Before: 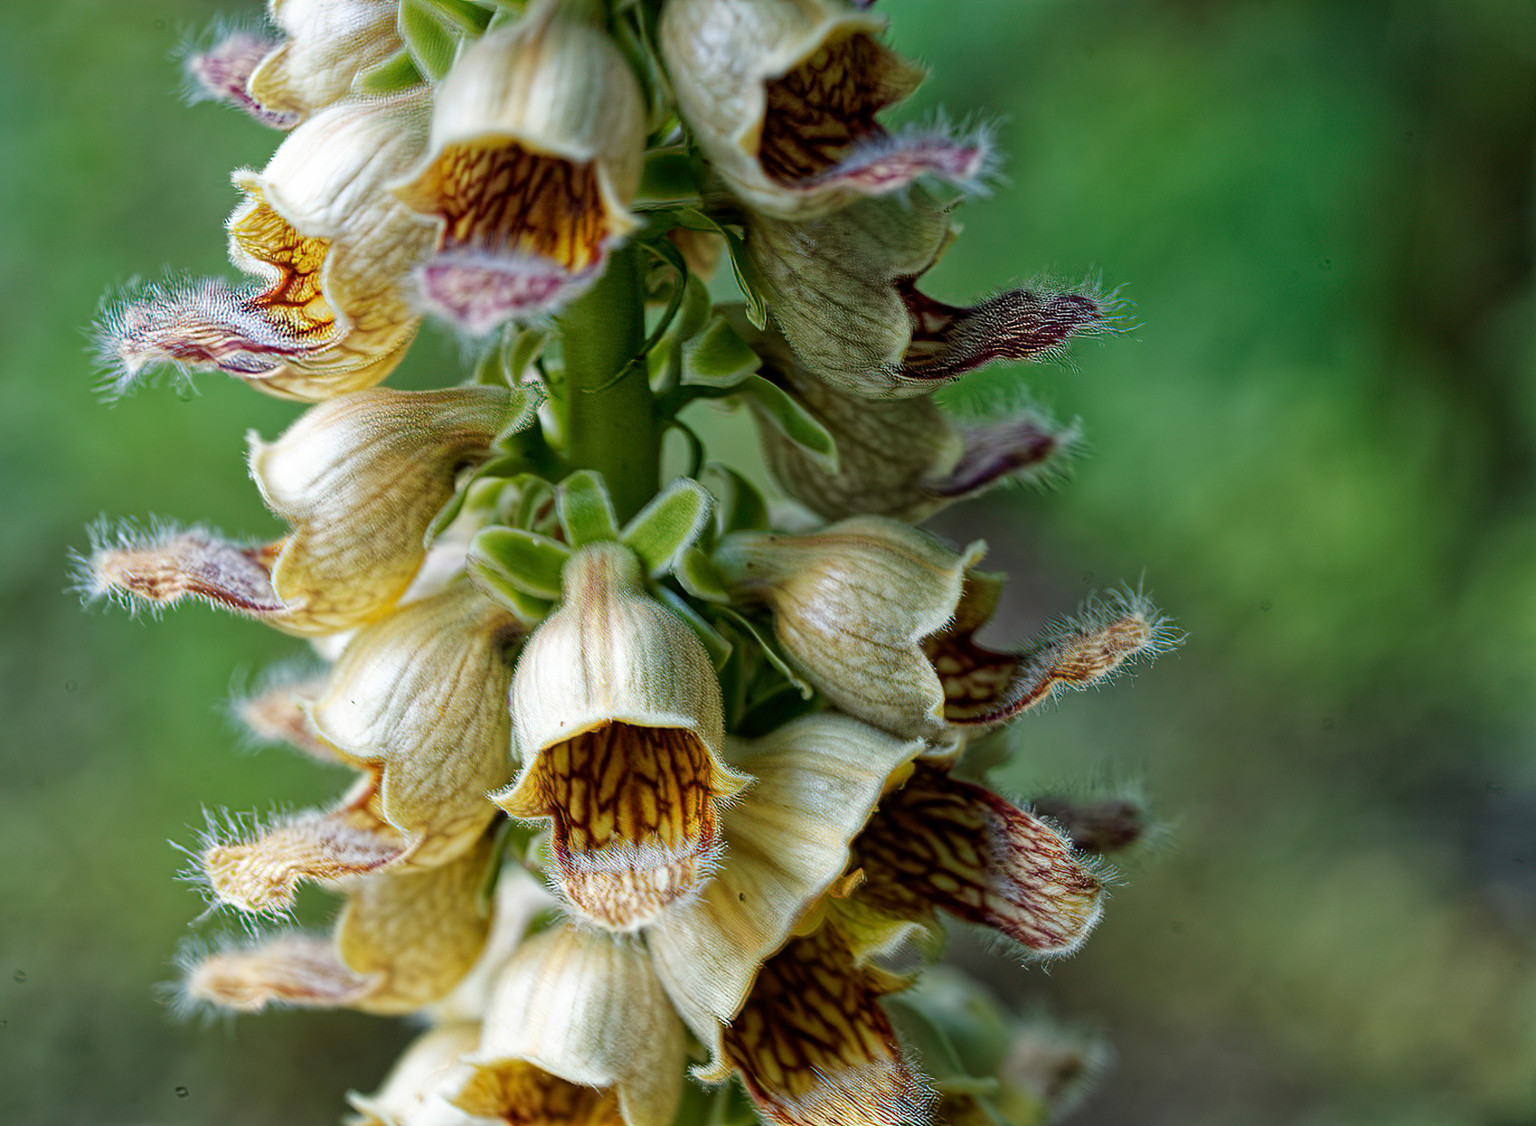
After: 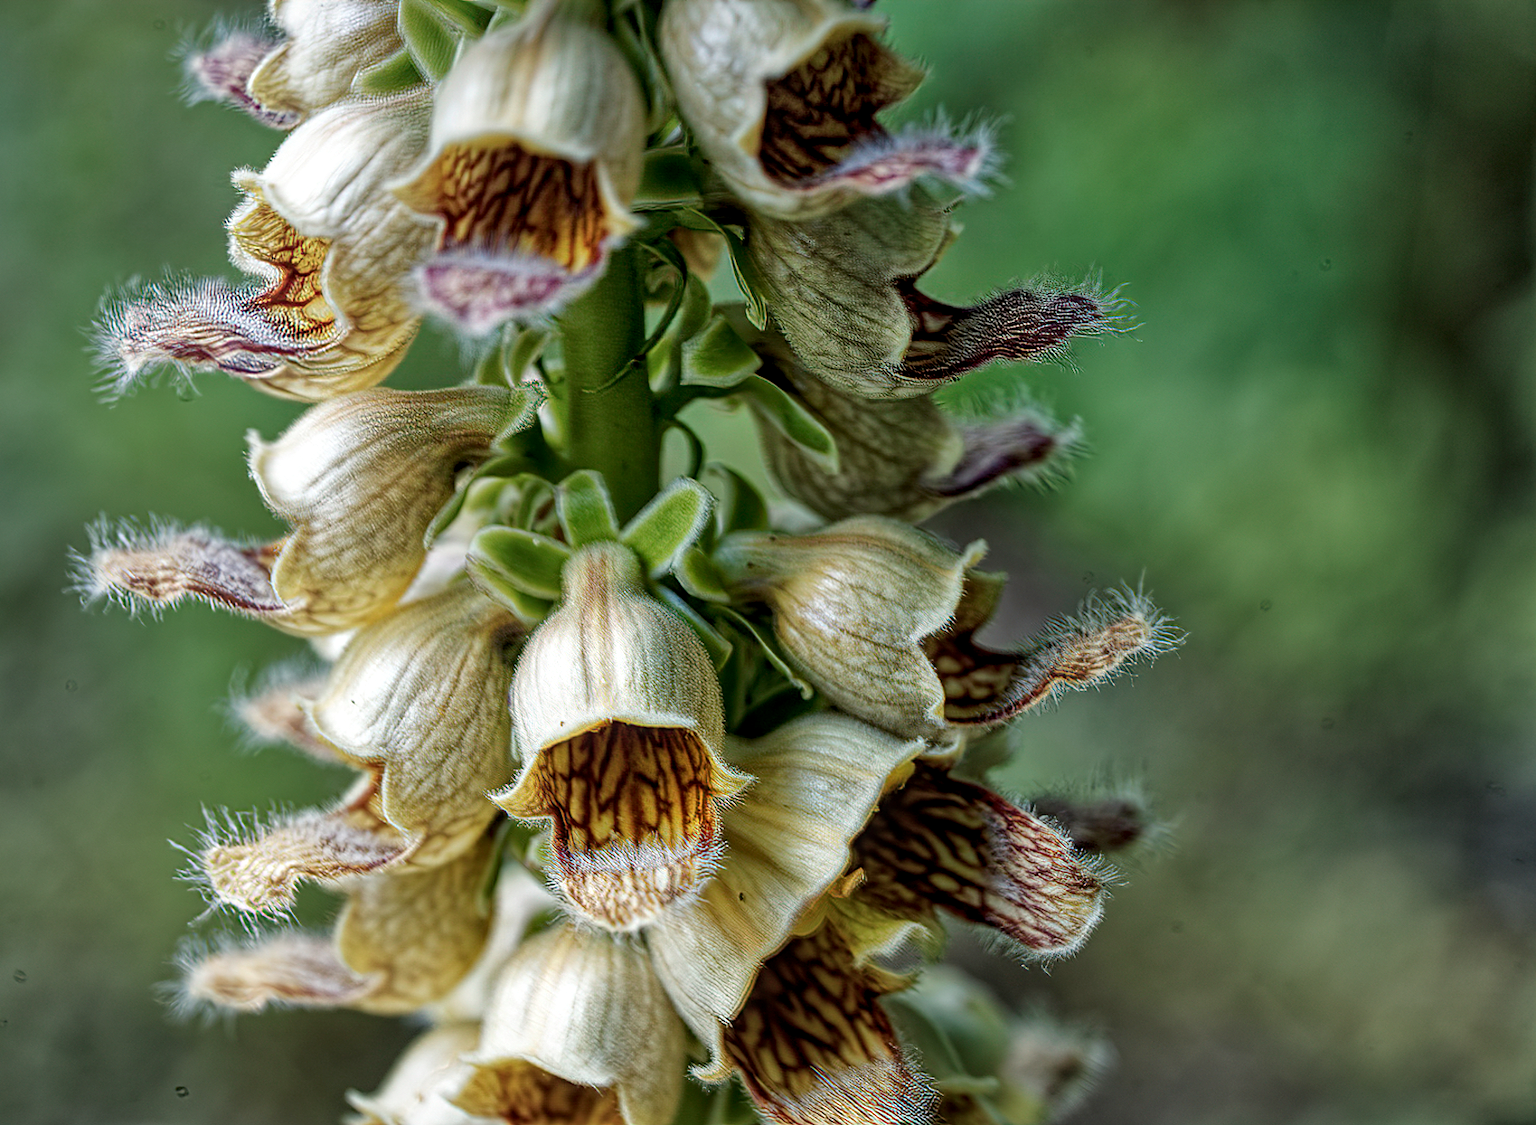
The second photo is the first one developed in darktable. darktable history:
sharpen: amount 0.206
local contrast: detail 130%
vignetting: fall-off start 18.27%, fall-off radius 137.67%, brightness -0.178, saturation -0.293, width/height ratio 0.628, shape 0.578
shadows and highlights: soften with gaussian
